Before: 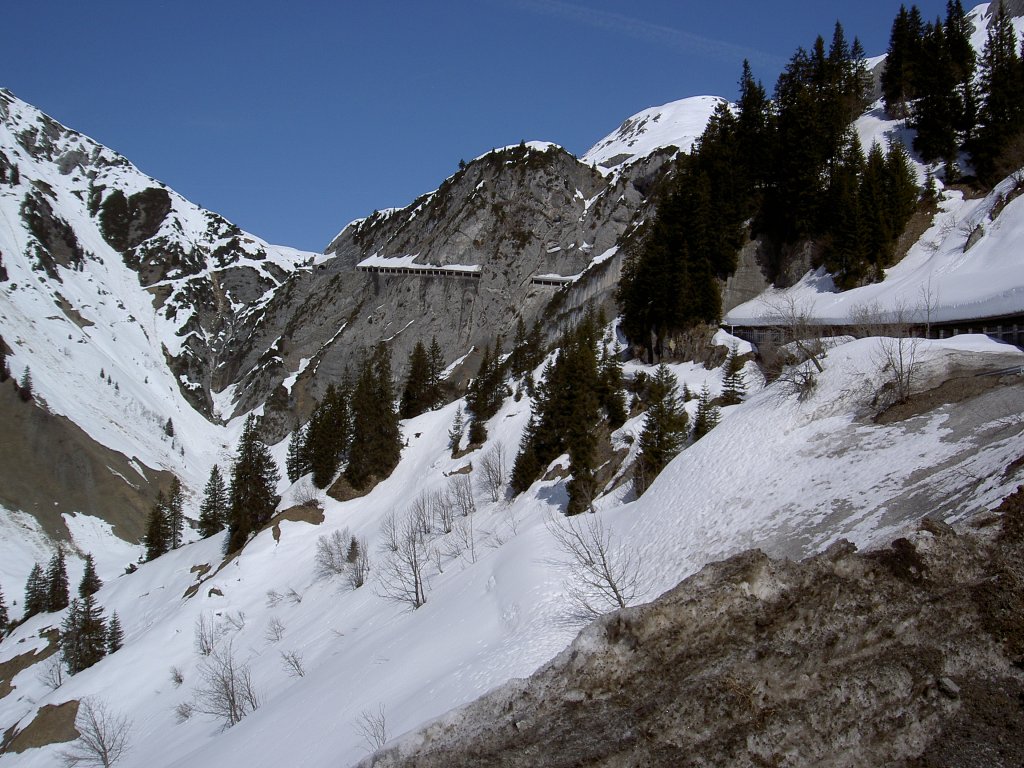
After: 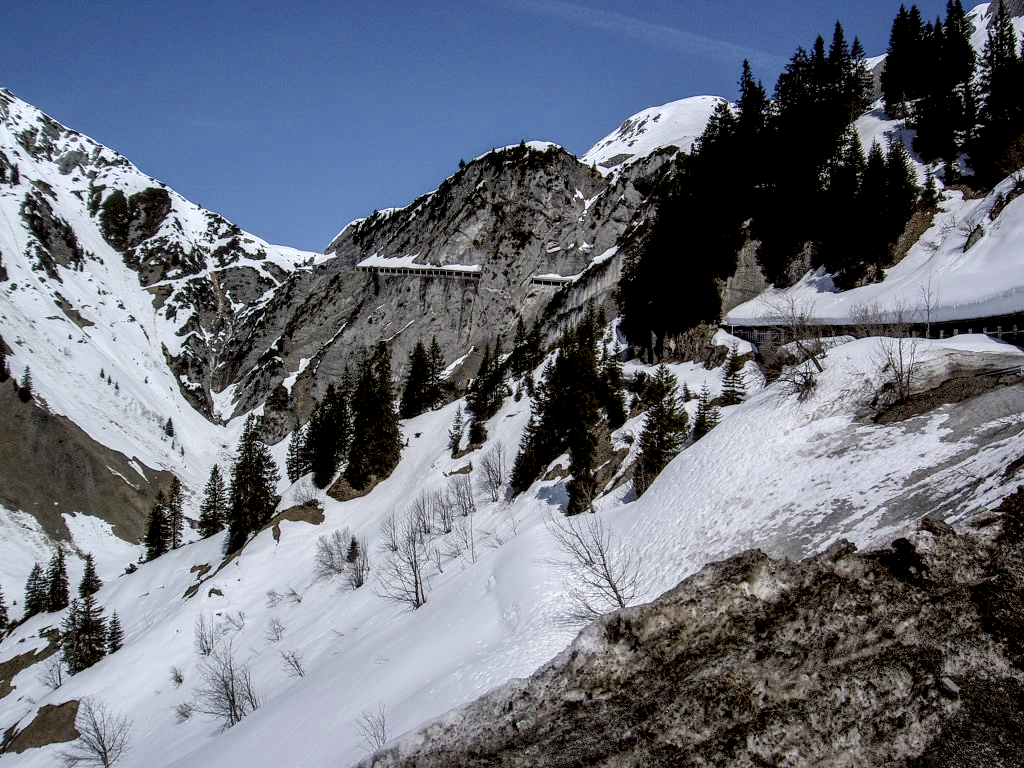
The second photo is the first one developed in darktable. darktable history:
color balance rgb: perceptual saturation grading › global saturation -2.884%, perceptual saturation grading › shadows -2.321%, global vibrance 9.628%
exposure: exposure 0.29 EV, compensate highlight preservation false
filmic rgb: middle gray luminance 18.28%, black relative exposure -8.97 EV, white relative exposure 3.72 EV, target black luminance 0%, hardness 4.91, latitude 68.12%, contrast 0.943, highlights saturation mix 21.33%, shadows ↔ highlights balance 21.84%
local contrast: highlights 19%, detail 185%
